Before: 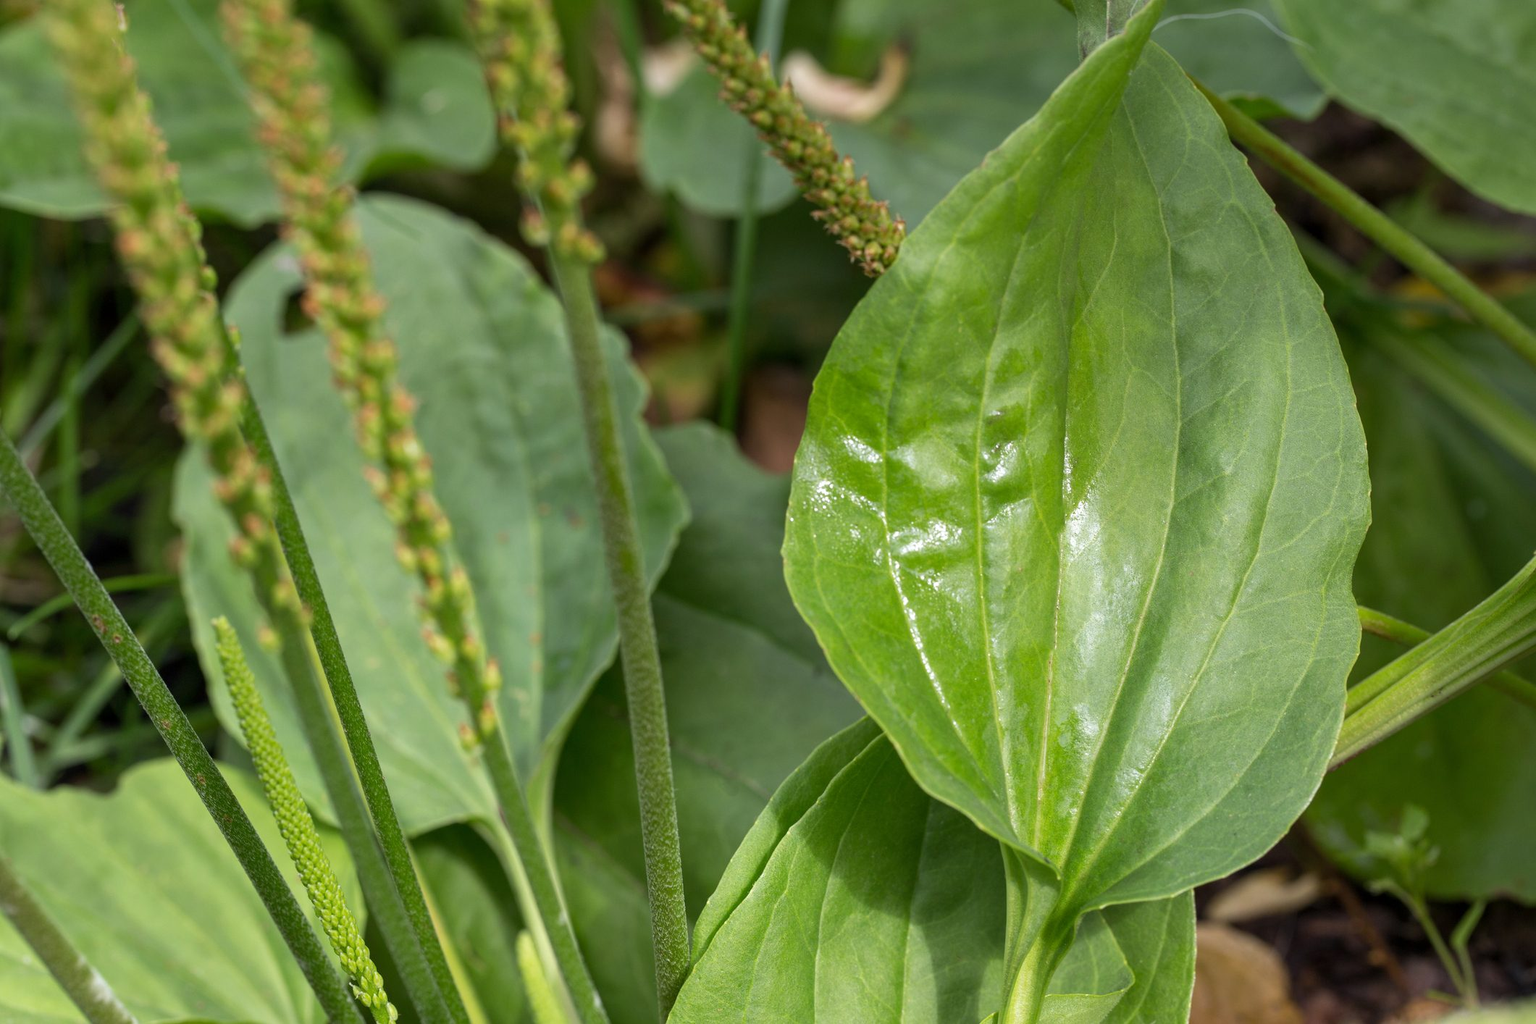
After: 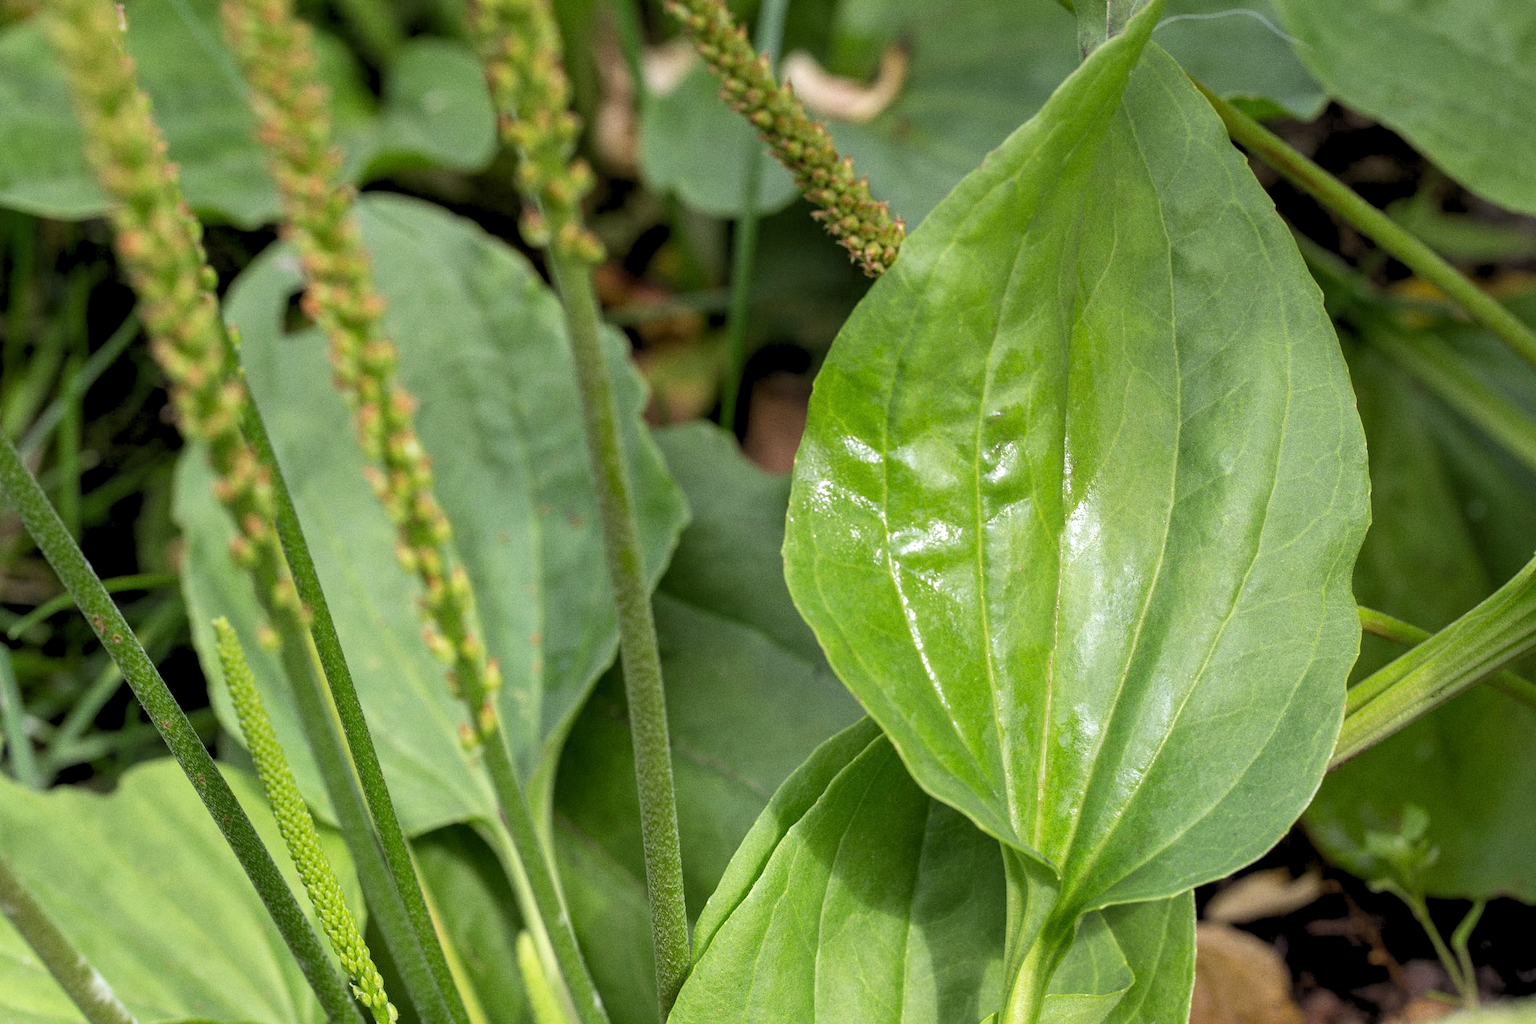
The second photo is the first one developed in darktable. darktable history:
white balance: emerald 1
grain: coarseness 0.47 ISO
rgb levels: levels [[0.013, 0.434, 0.89], [0, 0.5, 1], [0, 0.5, 1]]
